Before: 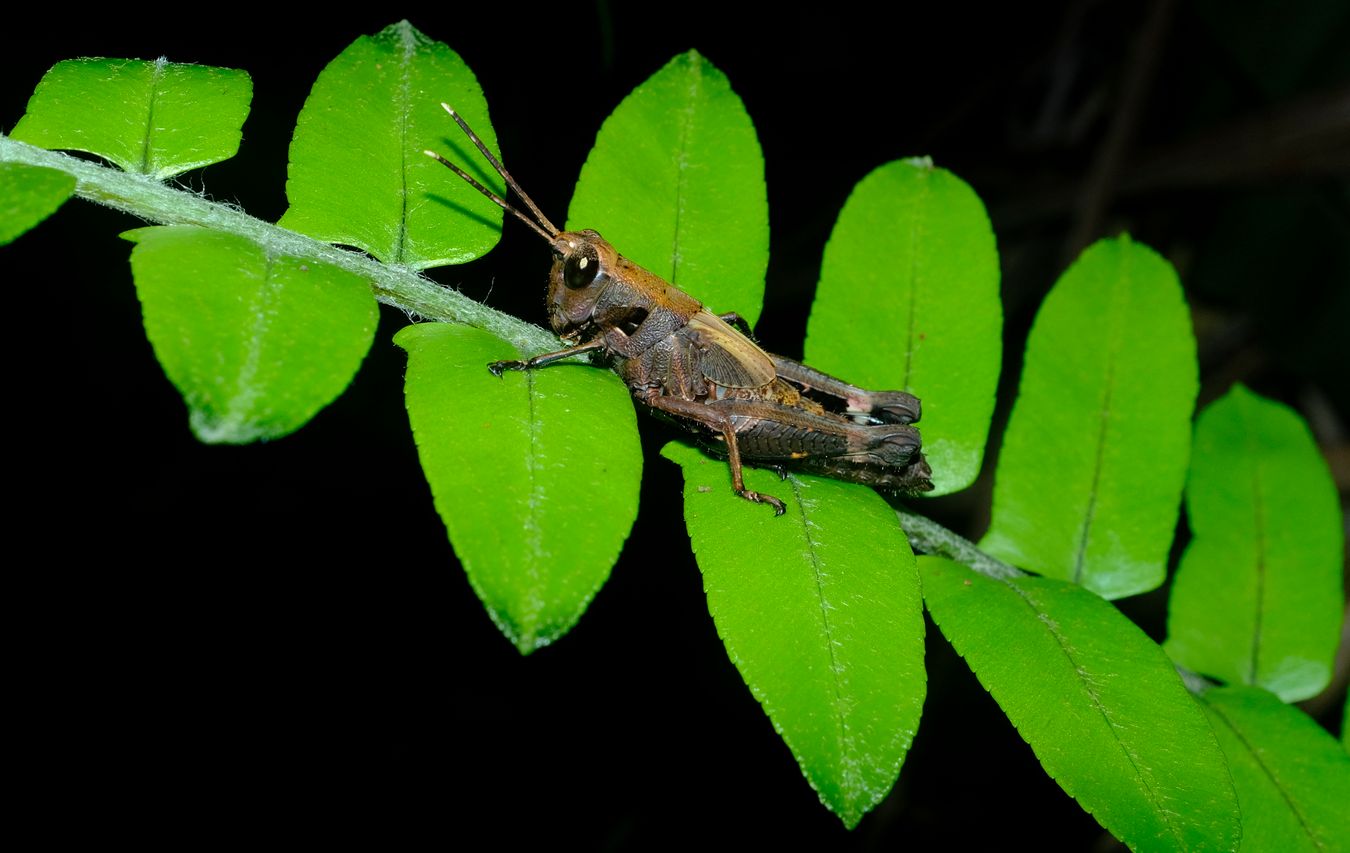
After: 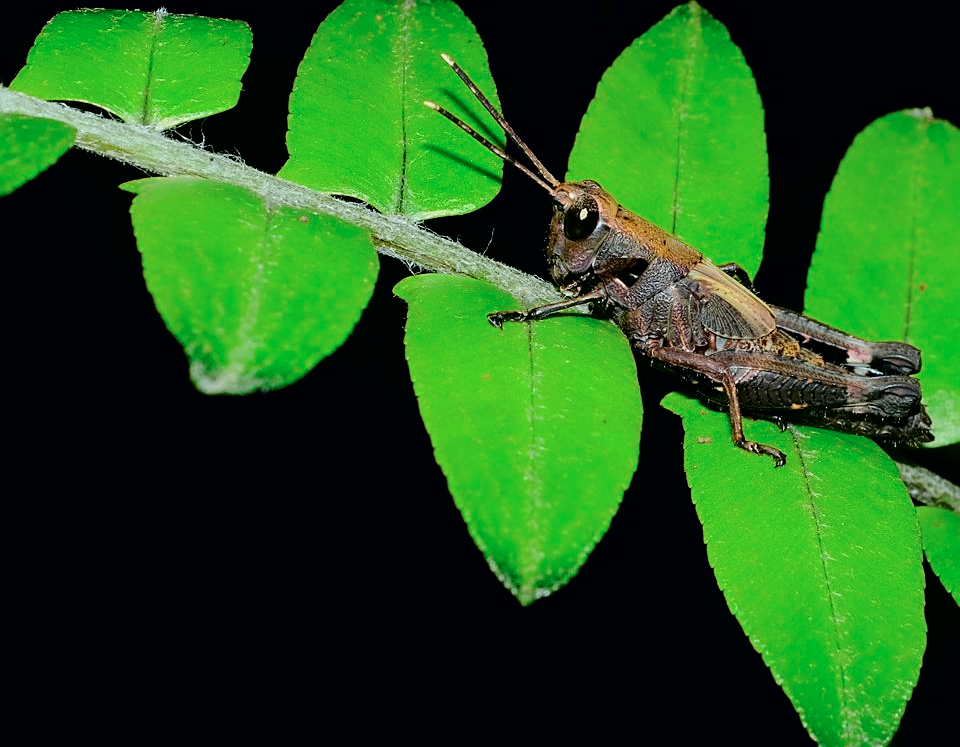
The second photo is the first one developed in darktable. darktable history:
tone curve: curves: ch0 [(0, 0) (0.049, 0.01) (0.154, 0.081) (0.491, 0.519) (0.748, 0.765) (1, 0.919)]; ch1 [(0, 0) (0.172, 0.123) (0.317, 0.272) (0.391, 0.424) (0.499, 0.497) (0.531, 0.541) (0.615, 0.608) (0.741, 0.783) (1, 1)]; ch2 [(0, 0) (0.411, 0.424) (0.483, 0.478) (0.546, 0.532) (0.652, 0.633) (1, 1)], color space Lab, independent channels, preserve colors none
crop: top 5.803%, right 27.864%, bottom 5.804%
sharpen: on, module defaults
